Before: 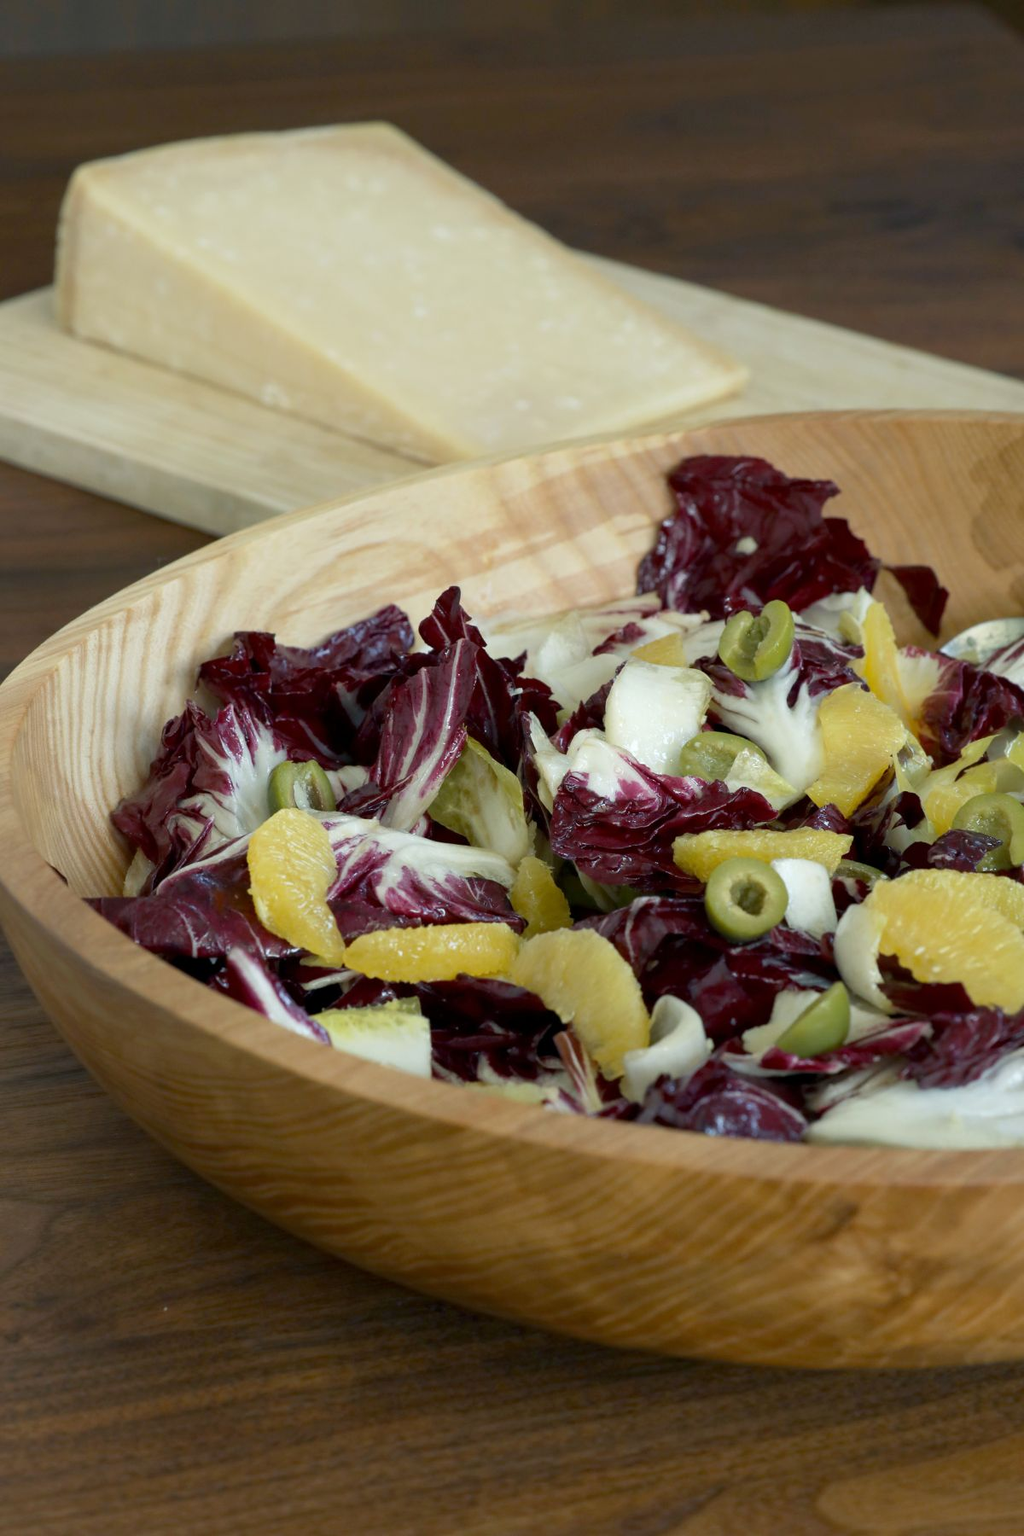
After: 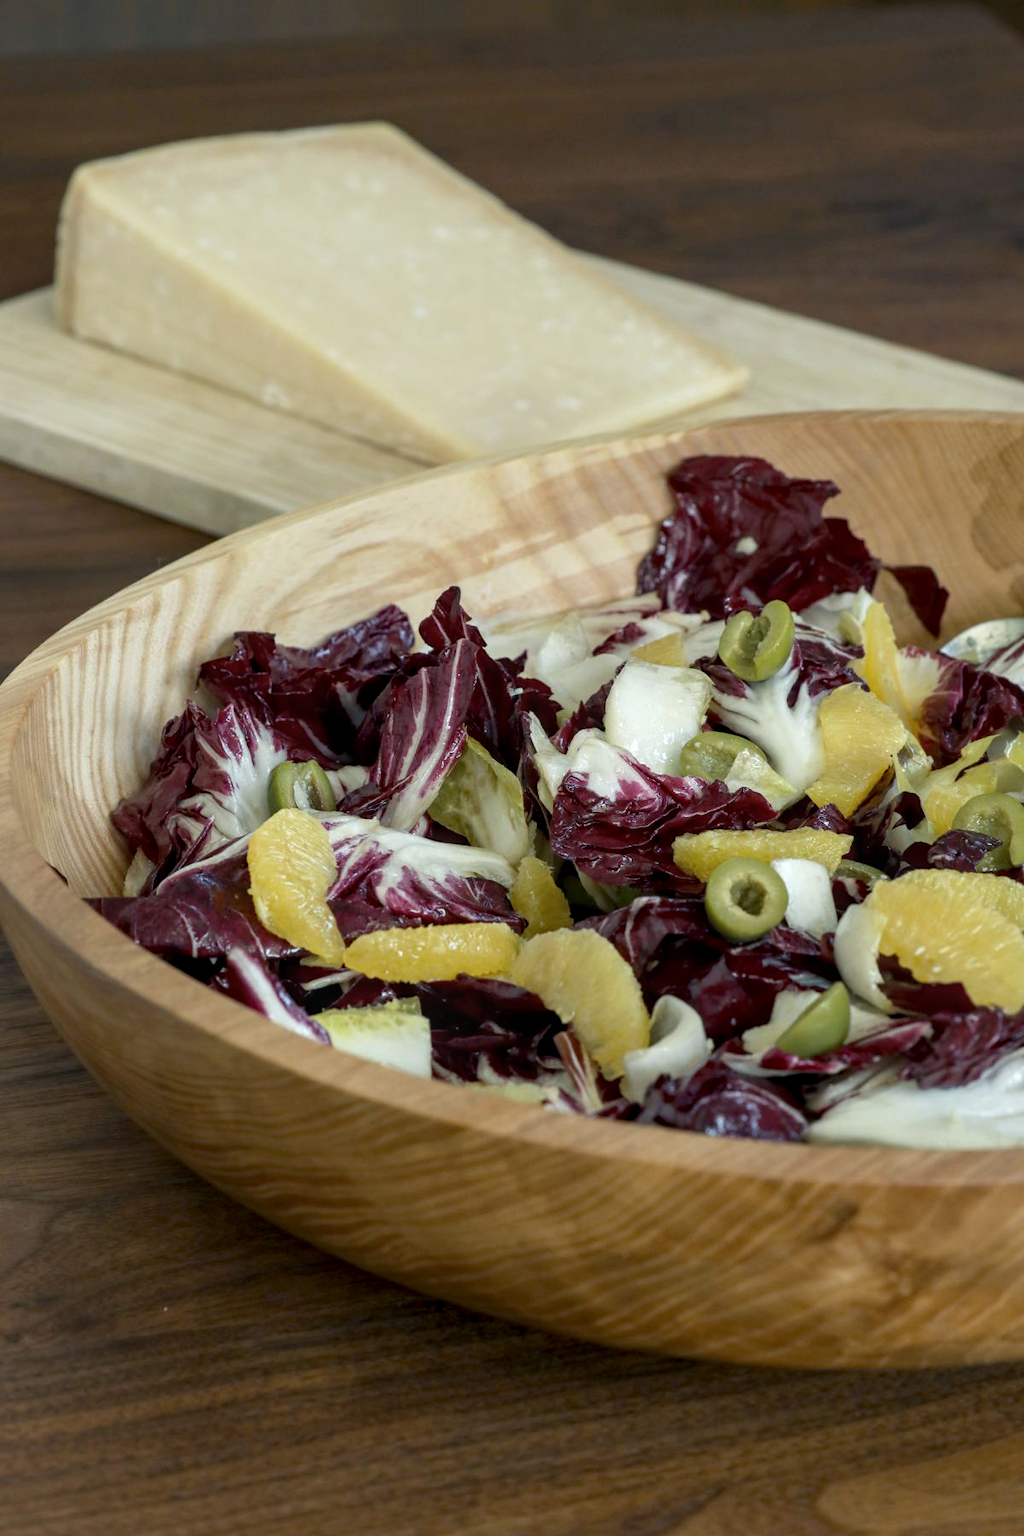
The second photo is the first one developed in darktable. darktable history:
contrast brightness saturation: saturation -0.05
local contrast: detail 130%
